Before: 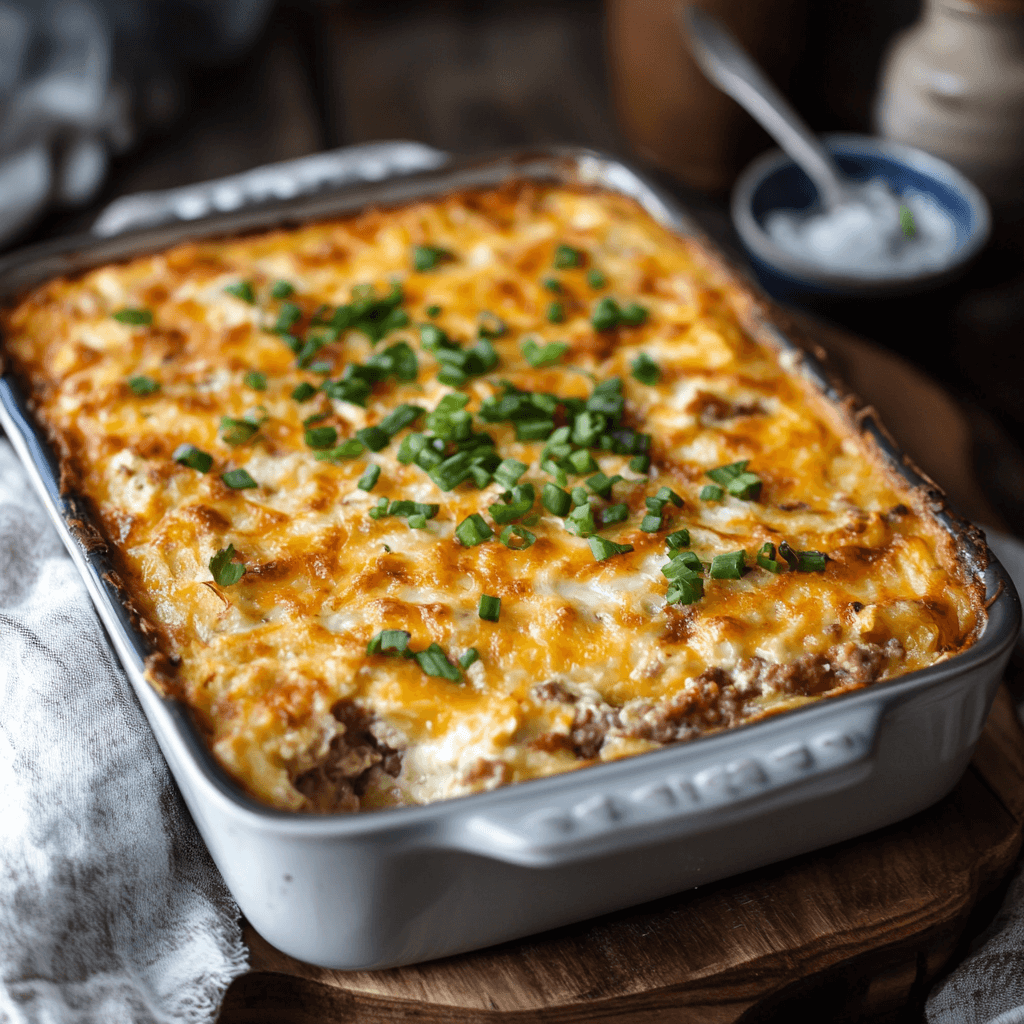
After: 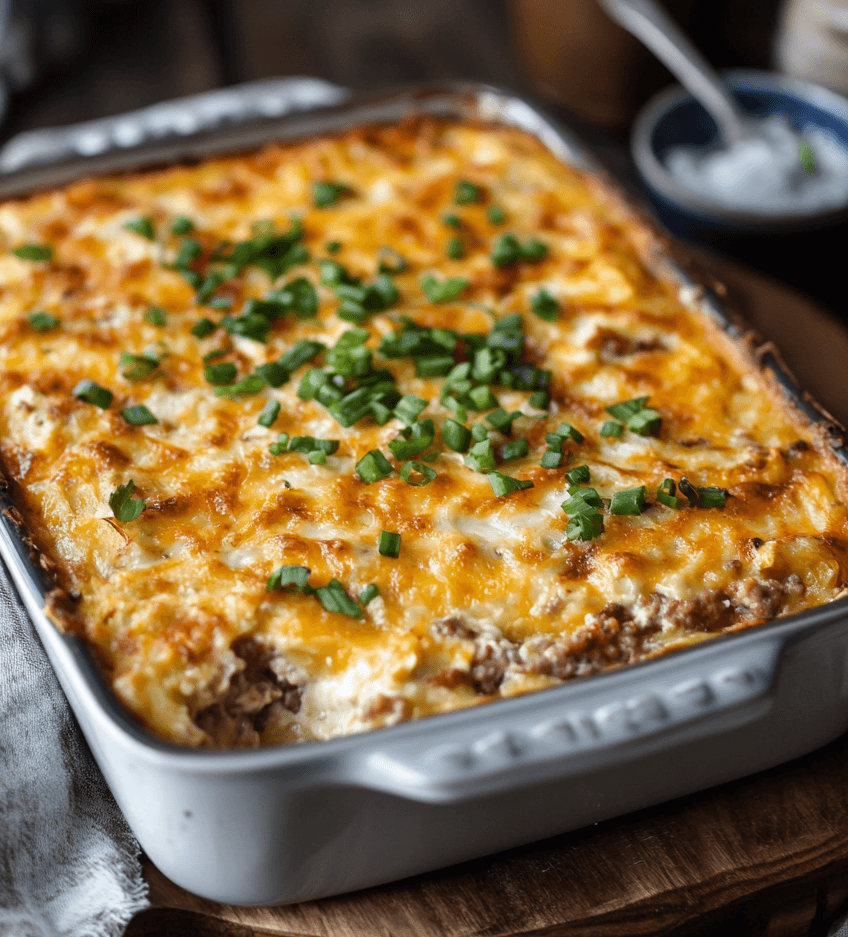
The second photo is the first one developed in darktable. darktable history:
crop: left 9.807%, top 6.259%, right 7.334%, bottom 2.177%
exposure: exposure -0.021 EV, compensate highlight preservation false
